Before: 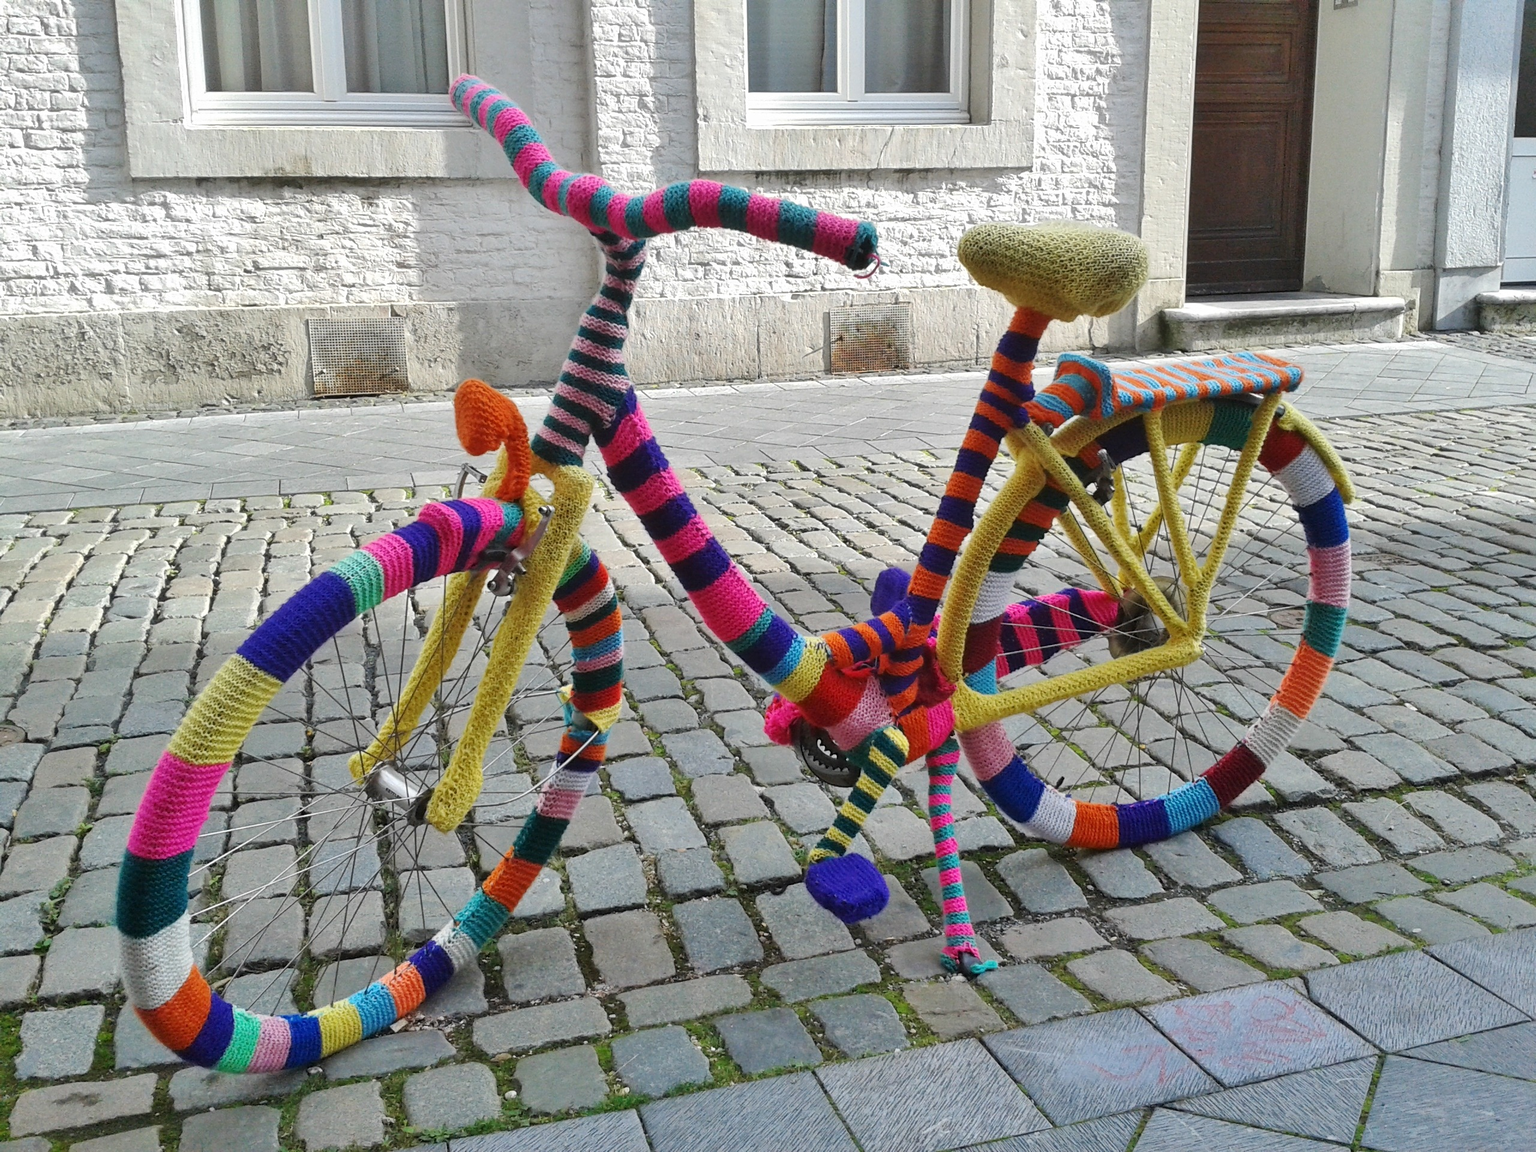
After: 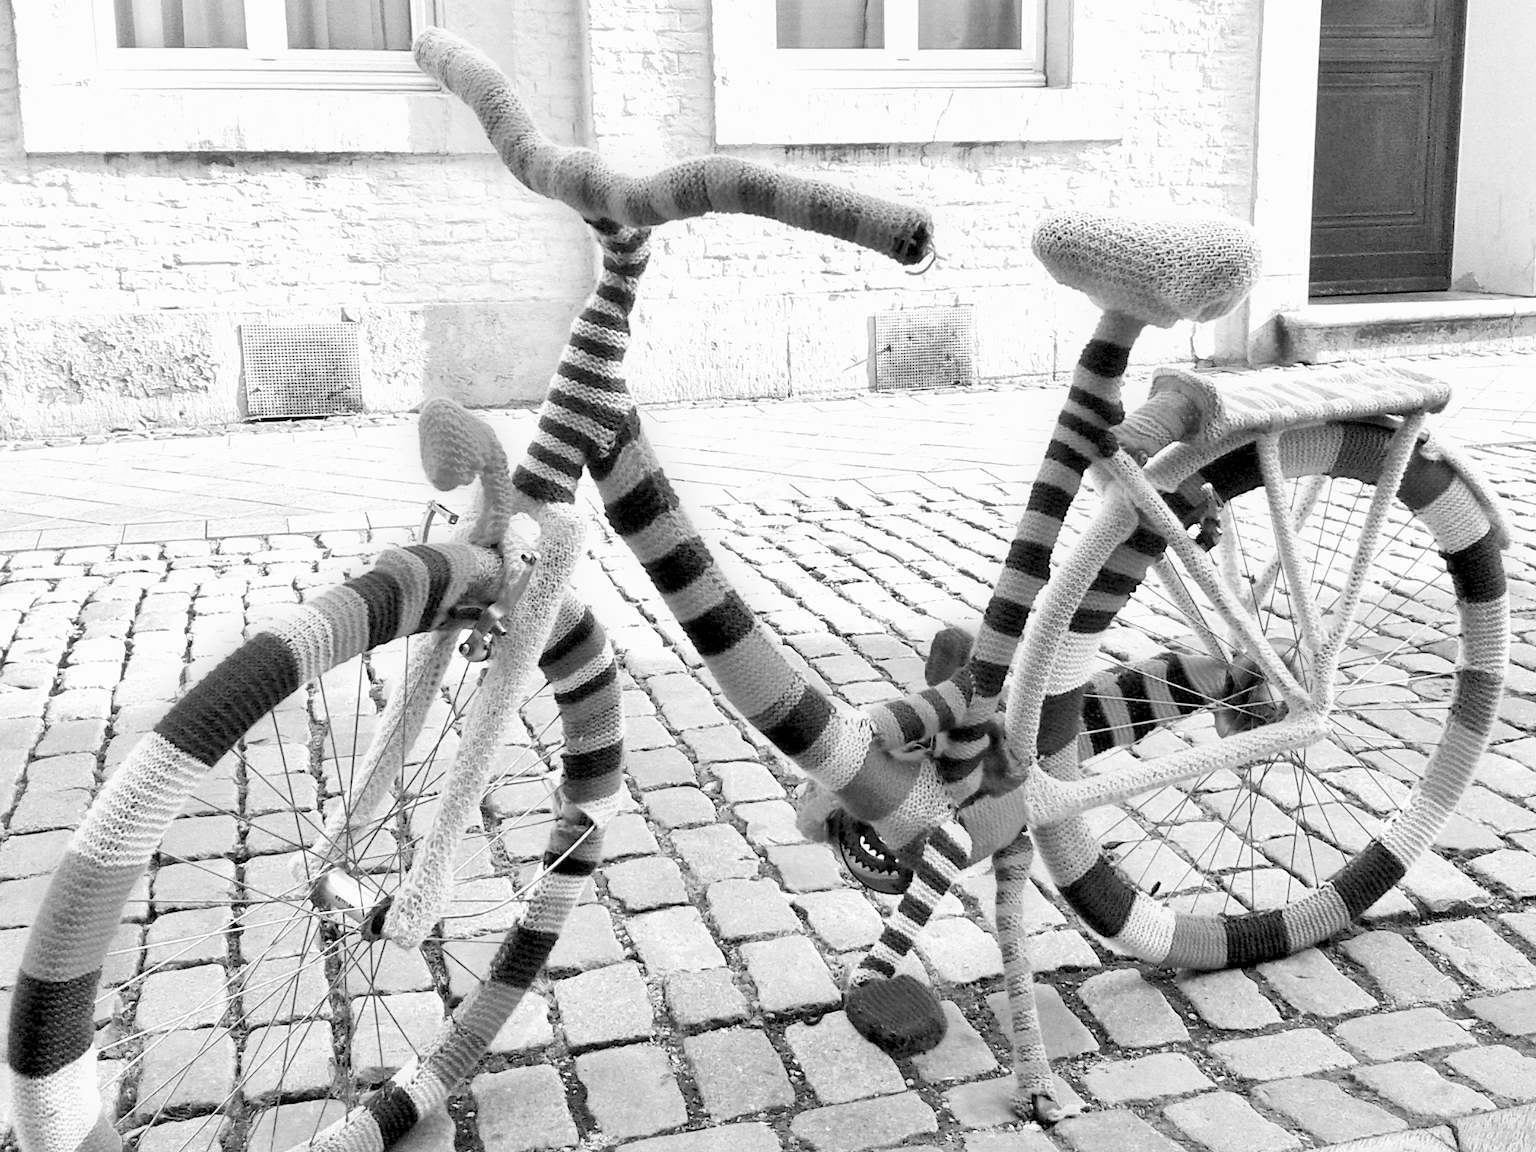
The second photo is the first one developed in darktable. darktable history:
exposure: exposure 0.6 EV, compensate highlight preservation false
local contrast: mode bilateral grid, contrast 10, coarseness 25, detail 115%, midtone range 0.2
crop and rotate: left 7.196%, top 4.574%, right 10.605%, bottom 13.178%
monochrome: a 16.06, b 15.48, size 1
tone equalizer: -8 EV -0.417 EV, -7 EV -0.389 EV, -6 EV -0.333 EV, -5 EV -0.222 EV, -3 EV 0.222 EV, -2 EV 0.333 EV, -1 EV 0.389 EV, +0 EV 0.417 EV, edges refinement/feathering 500, mask exposure compensation -1.57 EV, preserve details no
levels: levels [0.093, 0.434, 0.988]
velvia: strength 45%
